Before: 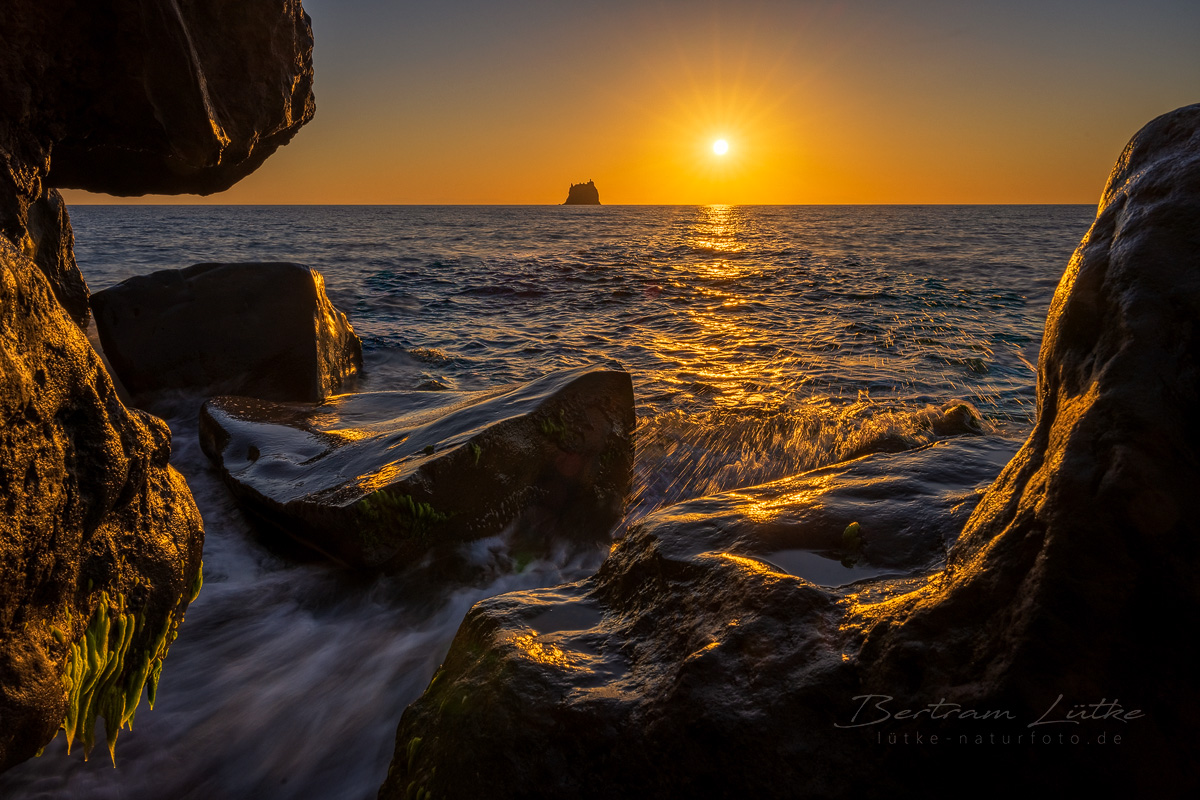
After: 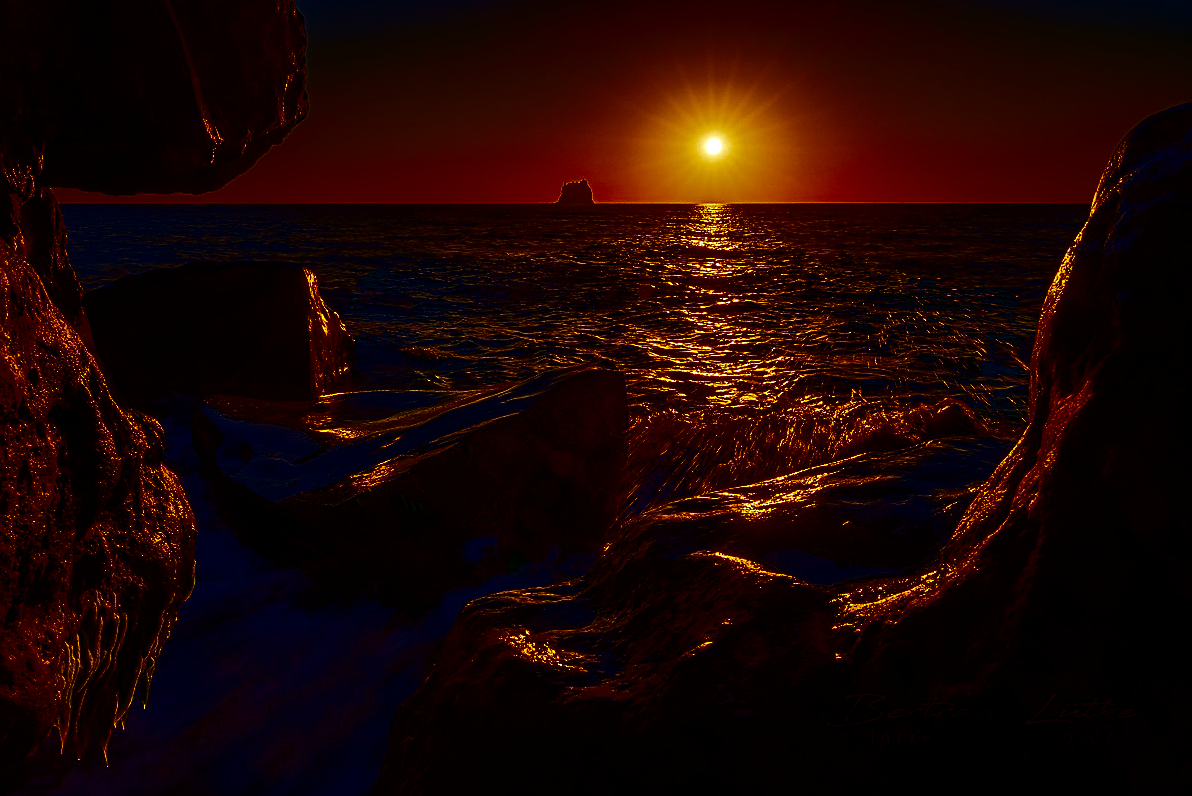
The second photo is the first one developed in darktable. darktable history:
crop and rotate: left 0.614%, top 0.179%, bottom 0.309%
contrast brightness saturation: brightness -1, saturation 1
sharpen: on, module defaults
color balance rgb: perceptual saturation grading › highlights -31.88%, perceptual saturation grading › mid-tones 5.8%, perceptual saturation grading › shadows 18.12%, perceptual brilliance grading › highlights 3.62%, perceptual brilliance grading › mid-tones -18.12%, perceptual brilliance grading › shadows -41.3%
